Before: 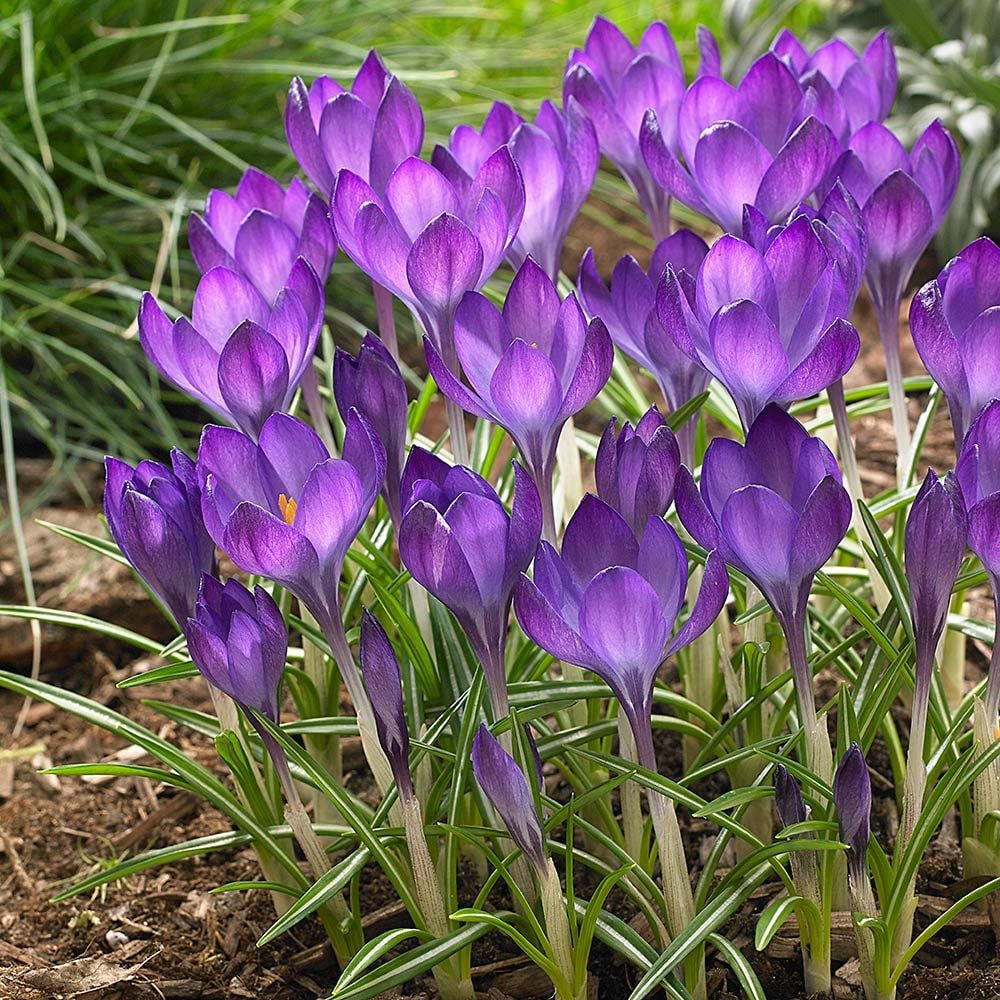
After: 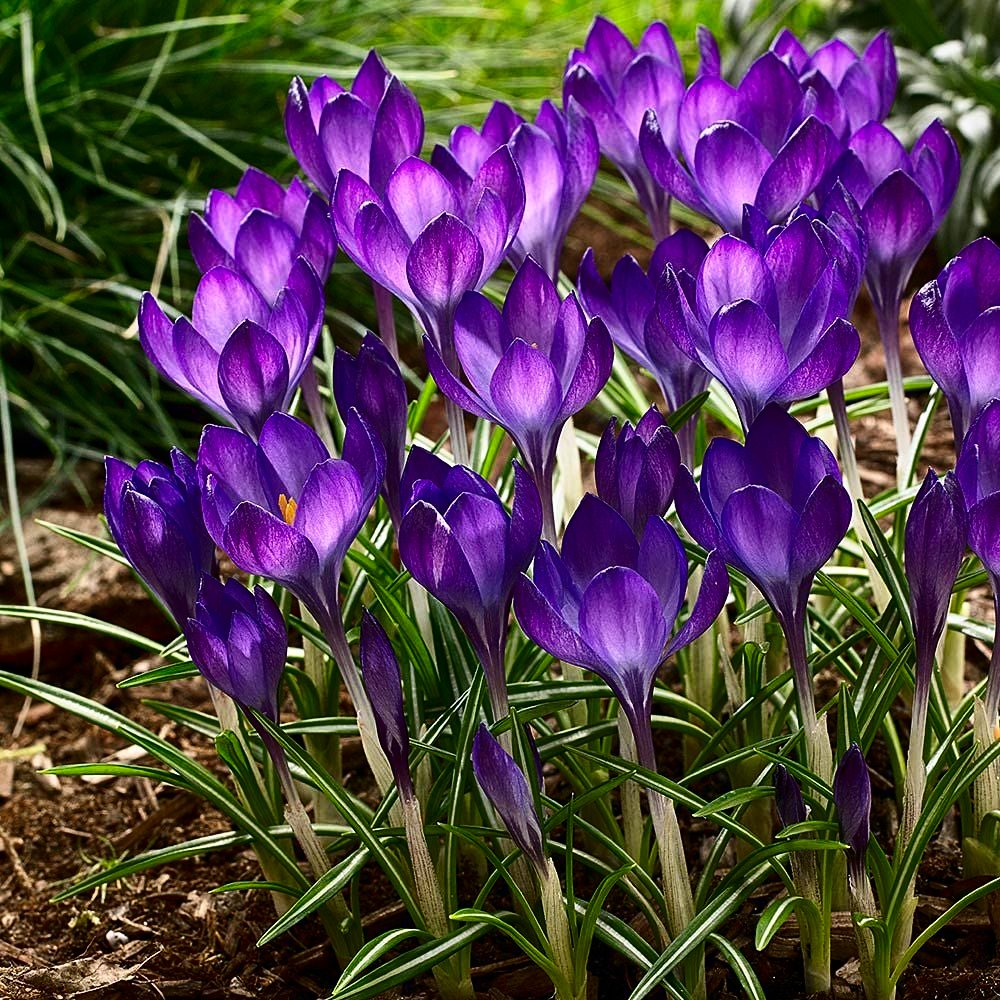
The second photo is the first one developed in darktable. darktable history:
contrast brightness saturation: contrast 0.244, brightness -0.244, saturation 0.143
